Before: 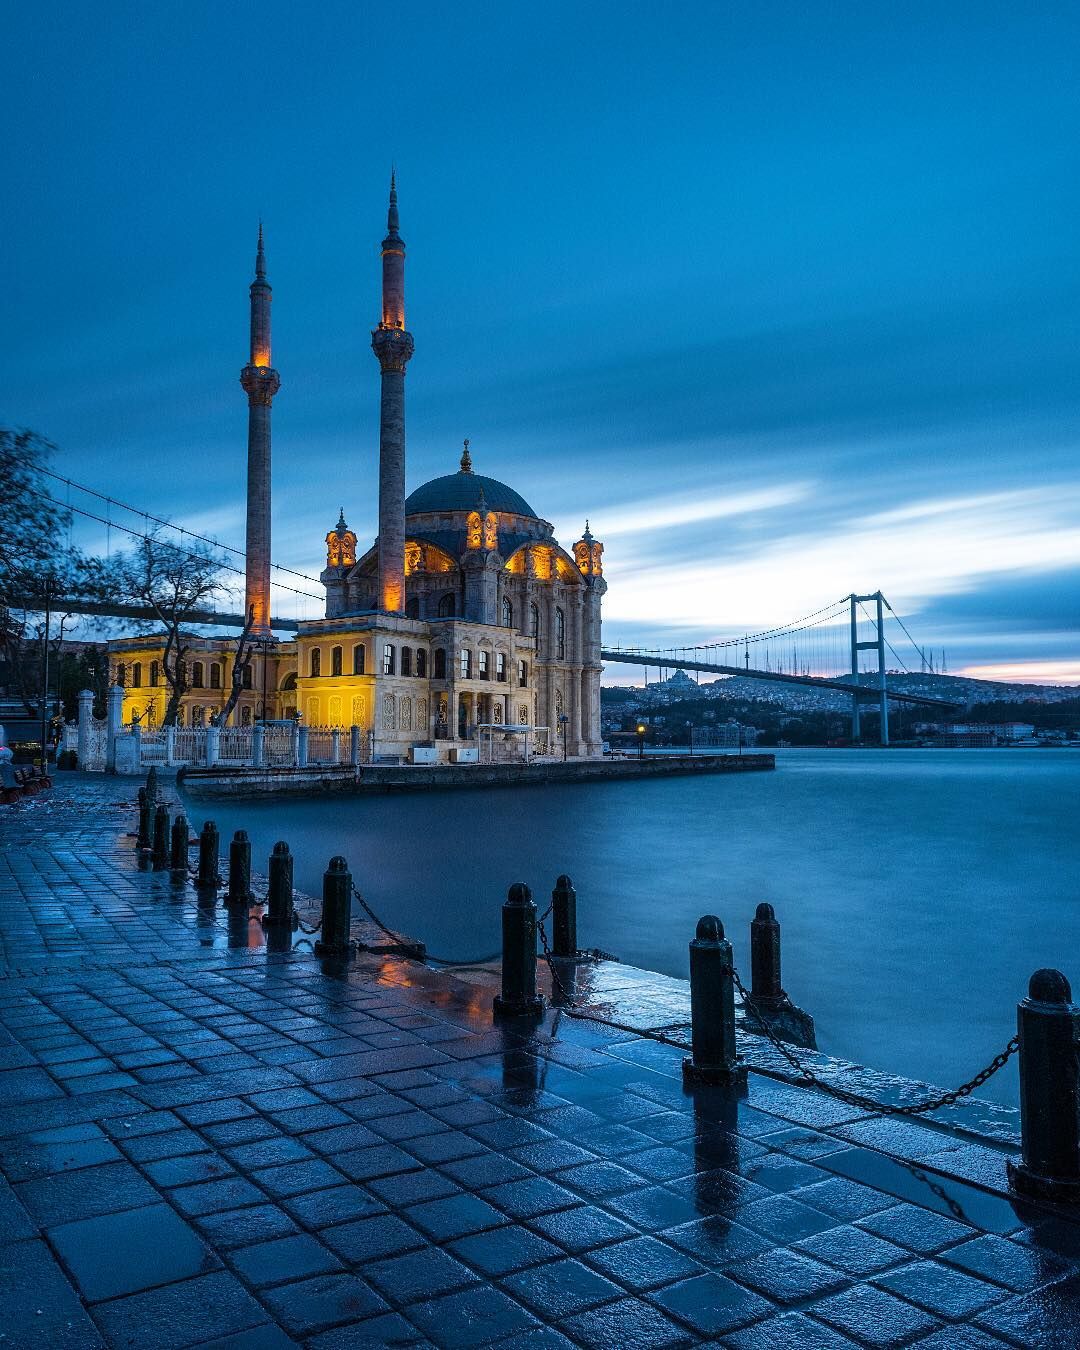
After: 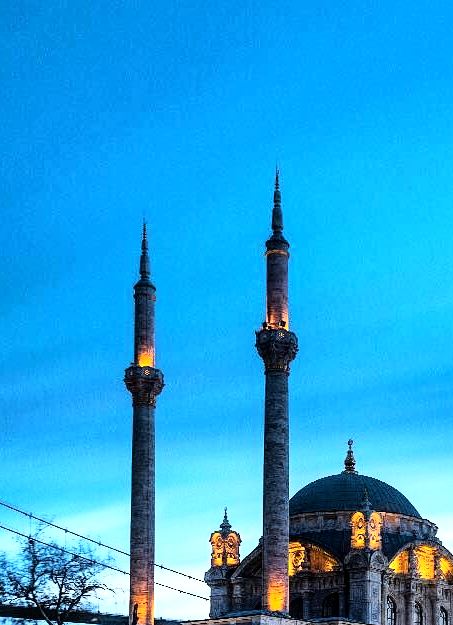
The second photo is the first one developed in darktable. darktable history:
crop and rotate: left 10.817%, top 0.062%, right 47.194%, bottom 53.626%
local contrast: highlights 100%, shadows 100%, detail 120%, midtone range 0.2
rgb curve: curves: ch0 [(0, 0) (0.21, 0.15) (0.24, 0.21) (0.5, 0.75) (0.75, 0.96) (0.89, 0.99) (1, 1)]; ch1 [(0, 0.02) (0.21, 0.13) (0.25, 0.2) (0.5, 0.67) (0.75, 0.9) (0.89, 0.97) (1, 1)]; ch2 [(0, 0.02) (0.21, 0.13) (0.25, 0.2) (0.5, 0.67) (0.75, 0.9) (0.89, 0.97) (1, 1)], compensate middle gray true
contrast equalizer: octaves 7, y [[0.6 ×6], [0.55 ×6], [0 ×6], [0 ×6], [0 ×6]], mix -0.3
